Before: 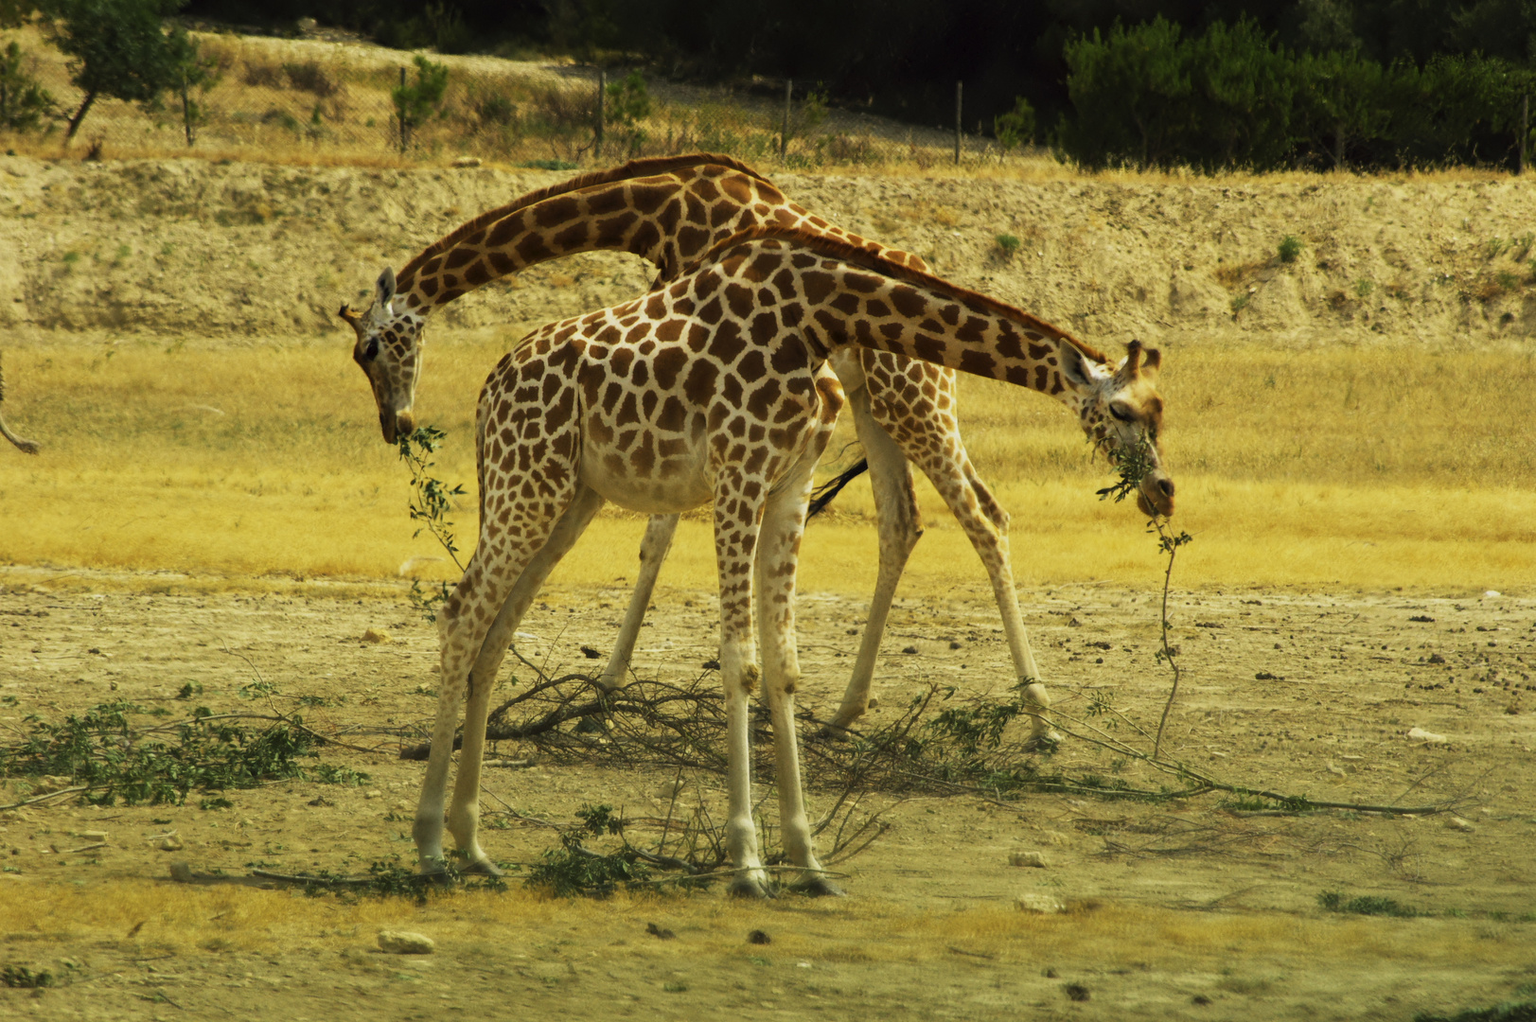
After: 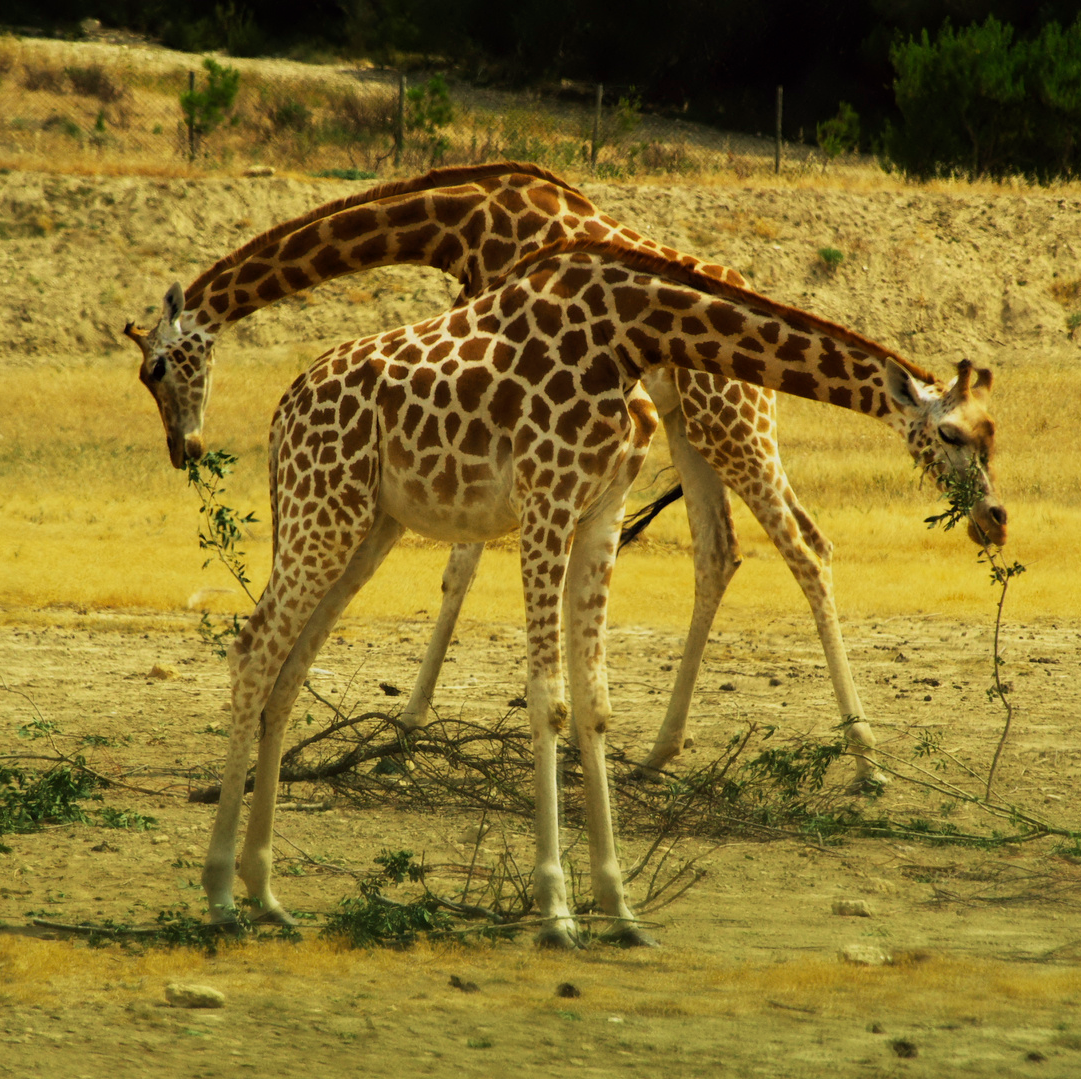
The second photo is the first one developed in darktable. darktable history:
crop and rotate: left 14.499%, right 18.854%
velvia: on, module defaults
